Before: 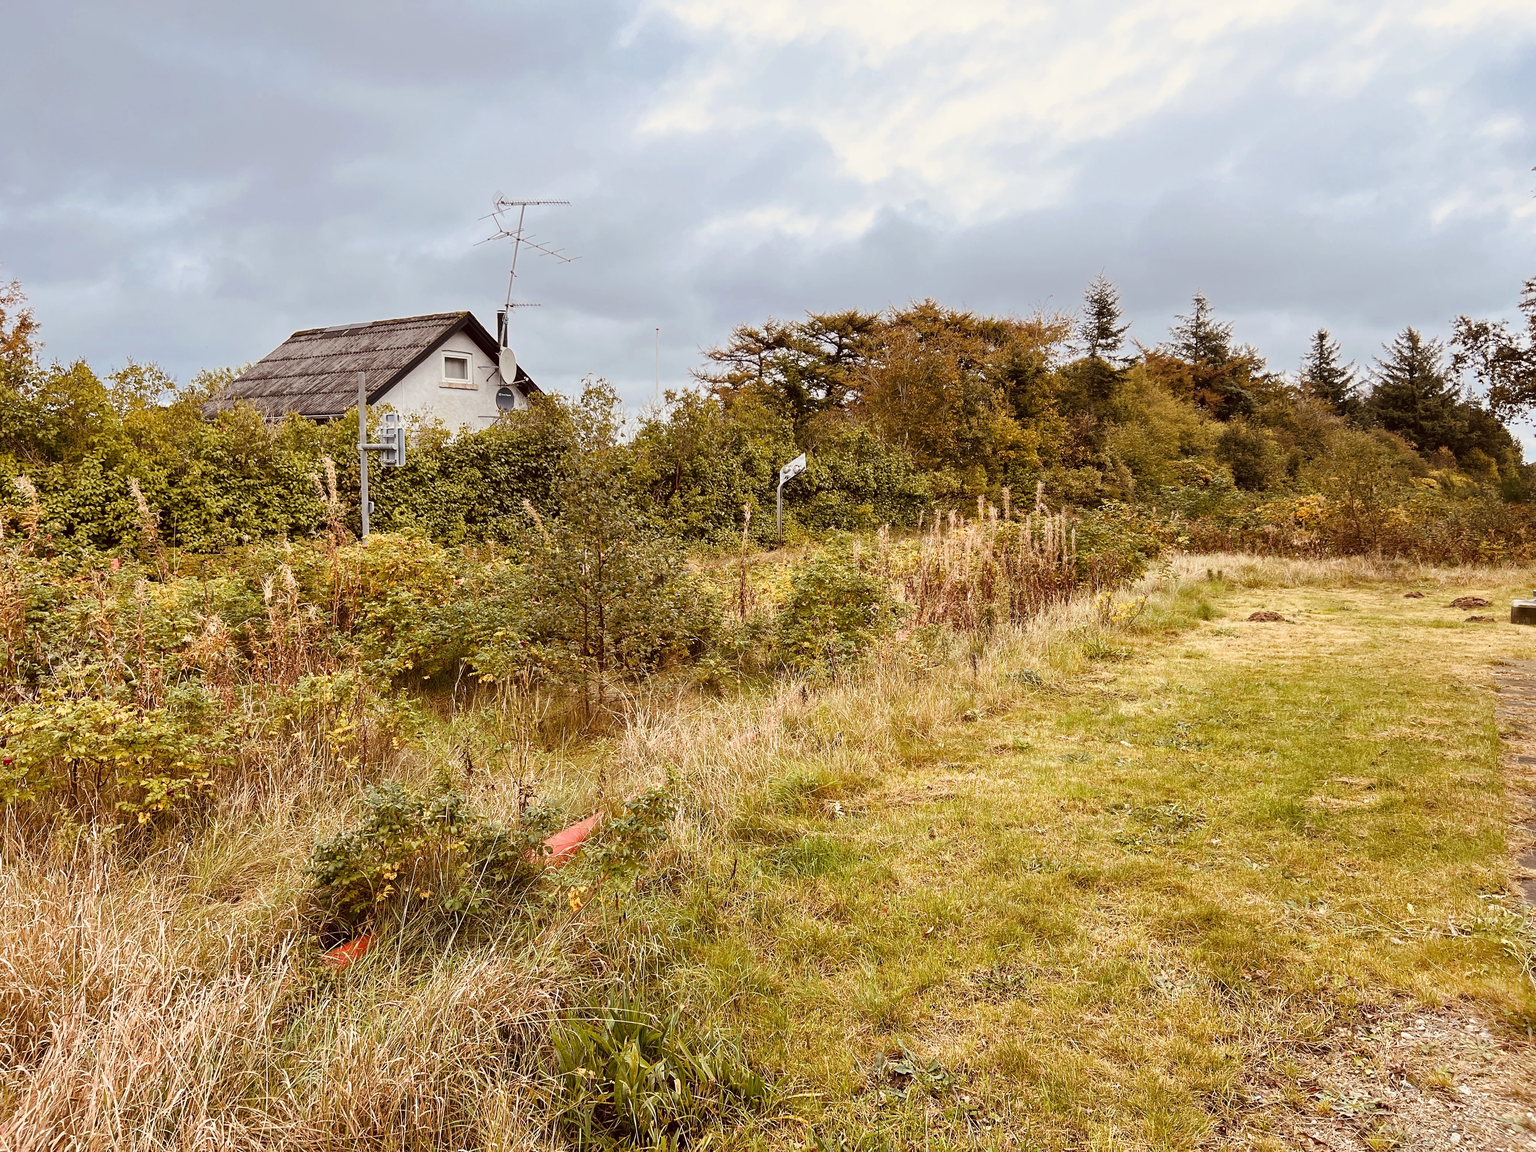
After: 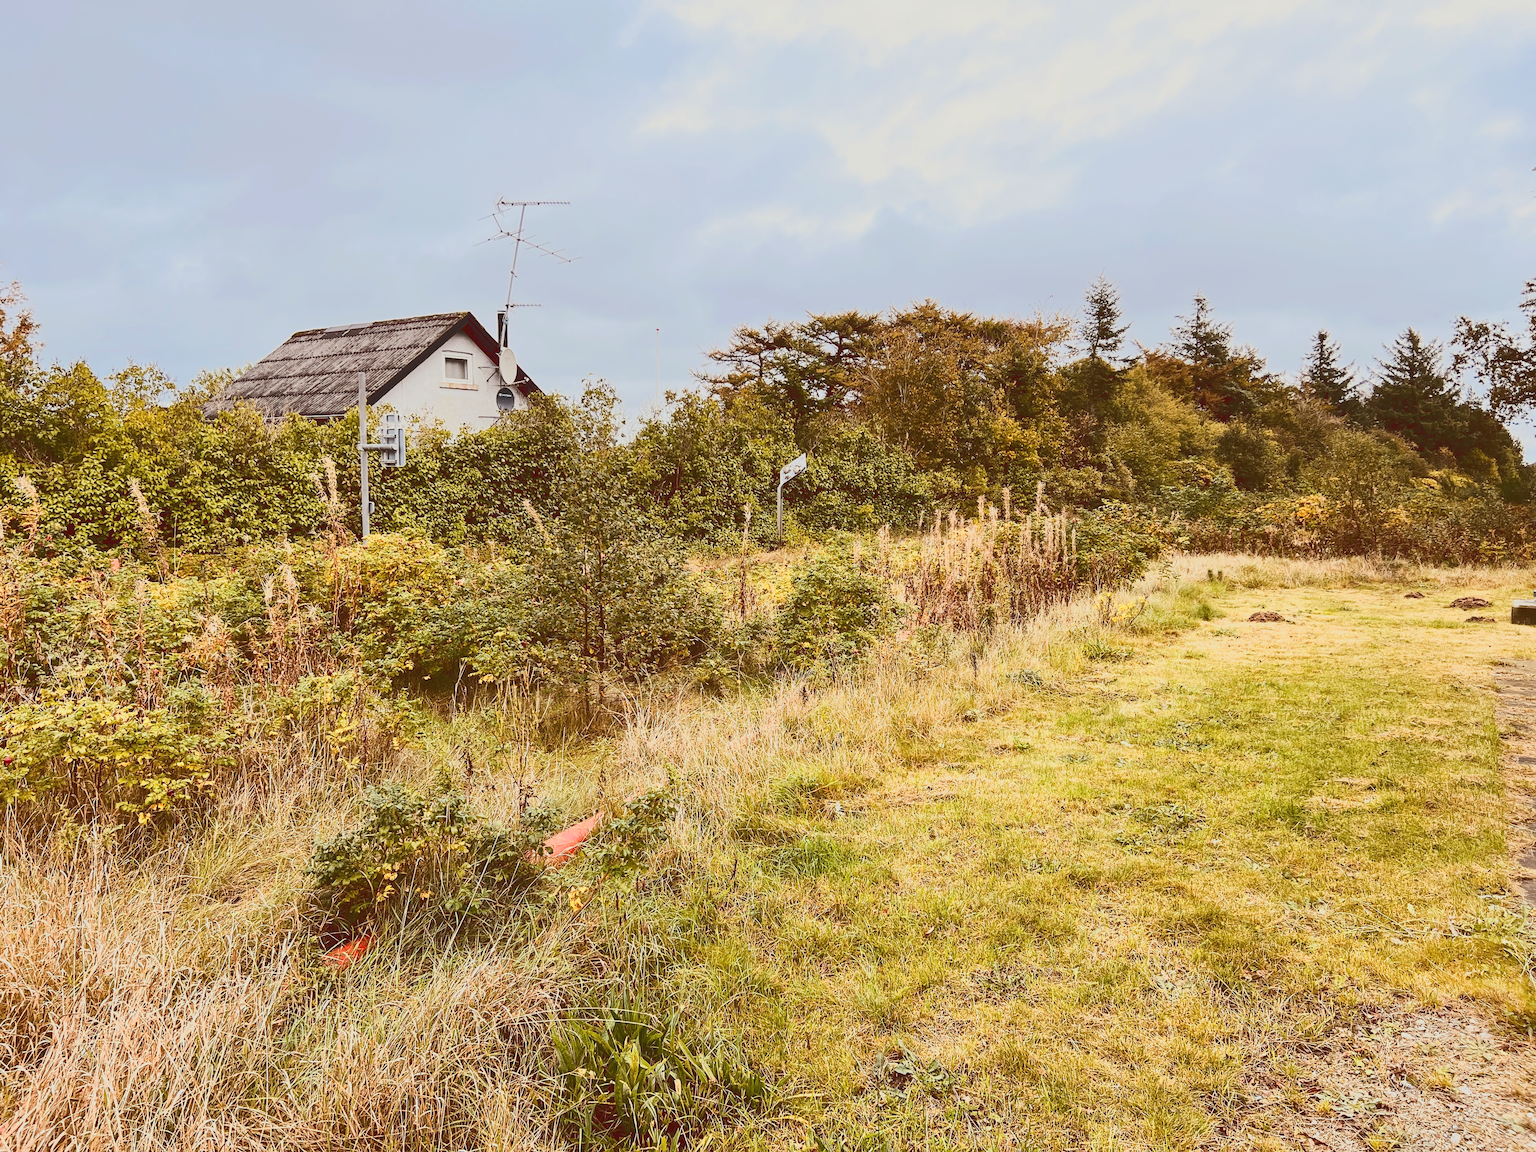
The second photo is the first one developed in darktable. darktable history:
tone equalizer: -8 EV -0.75 EV, -7 EV -0.7 EV, -6 EV -0.6 EV, -5 EV -0.4 EV, -3 EV 0.4 EV, -2 EV 0.6 EV, -1 EV 0.7 EV, +0 EV 0.75 EV, edges refinement/feathering 500, mask exposure compensation -1.57 EV, preserve details no
tone curve: curves: ch0 [(0, 0.148) (0.191, 0.225) (0.712, 0.695) (0.864, 0.797) (1, 0.839)]
white balance: red 0.986, blue 1.01
